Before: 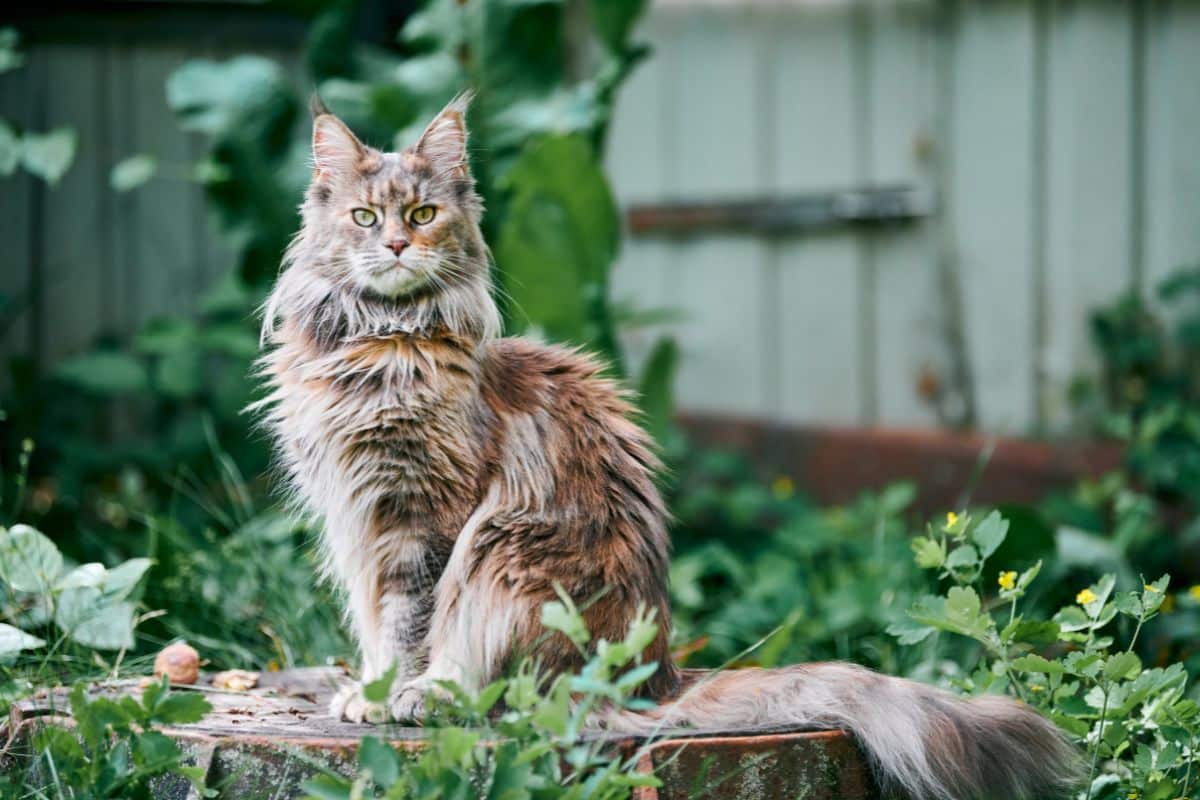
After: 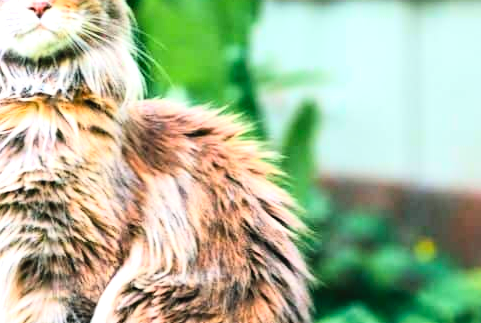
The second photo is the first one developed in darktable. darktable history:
crop: left 29.897%, top 29.786%, right 29.981%, bottom 29.733%
tone equalizer: -8 EV -1.08 EV, -7 EV -0.983 EV, -6 EV -0.886 EV, -5 EV -0.595 EV, -3 EV 0.585 EV, -2 EV 0.868 EV, -1 EV 0.986 EV, +0 EV 1.06 EV
contrast brightness saturation: contrast 0.242, brightness 0.266, saturation 0.388
